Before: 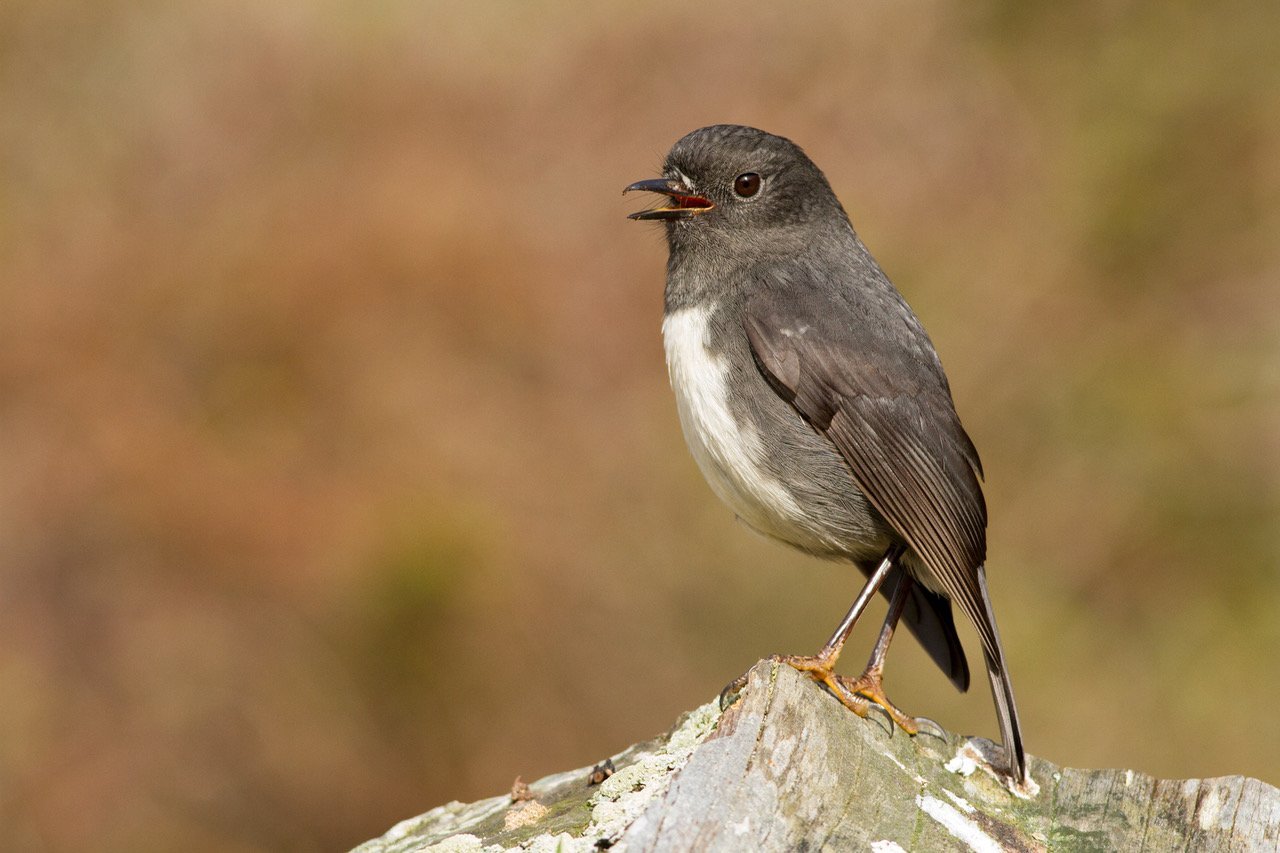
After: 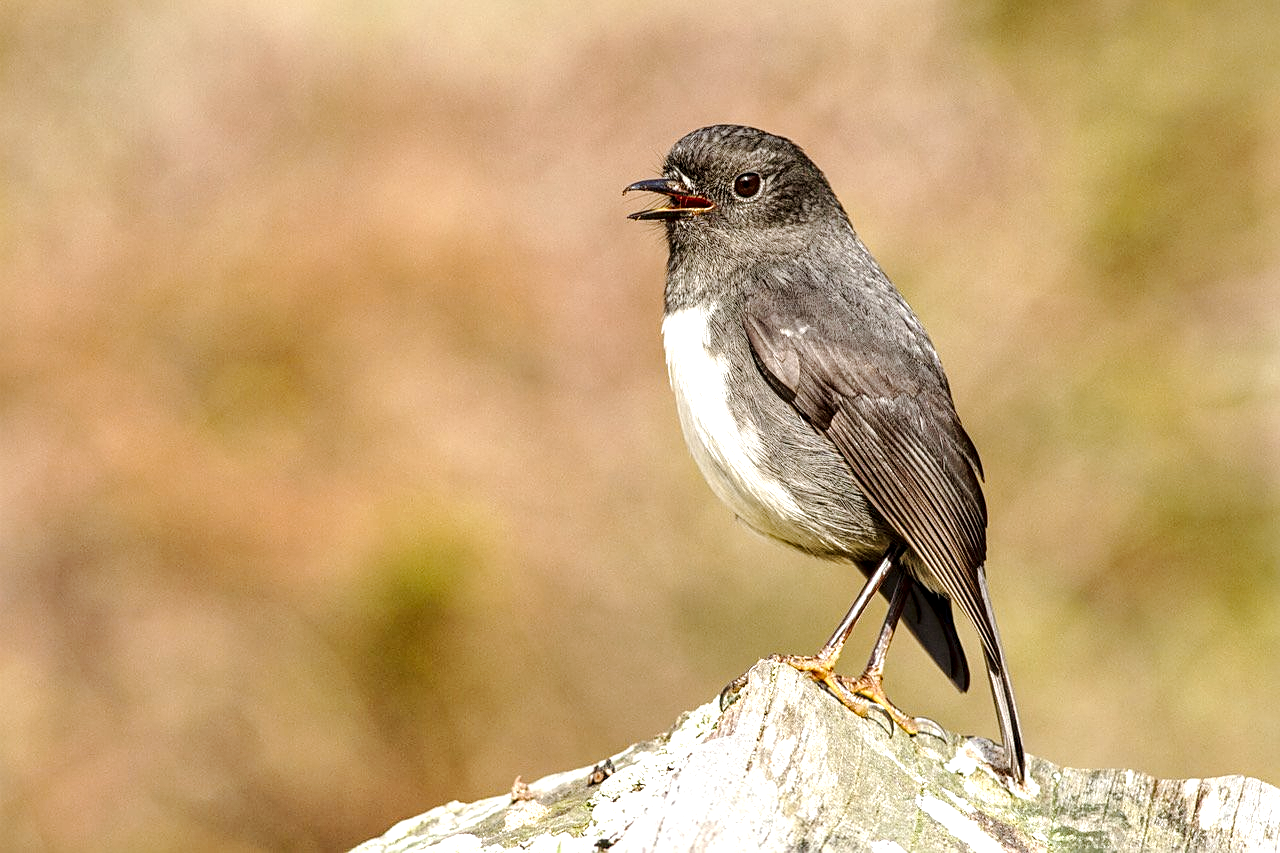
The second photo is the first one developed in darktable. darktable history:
tone curve: curves: ch0 [(0, 0) (0.003, 0.06) (0.011, 0.071) (0.025, 0.085) (0.044, 0.104) (0.069, 0.123) (0.1, 0.146) (0.136, 0.167) (0.177, 0.205) (0.224, 0.248) (0.277, 0.309) (0.335, 0.384) (0.399, 0.467) (0.468, 0.553) (0.543, 0.633) (0.623, 0.698) (0.709, 0.769) (0.801, 0.841) (0.898, 0.912) (1, 1)], preserve colors none
sharpen: on, module defaults
local contrast: highlights 60%, shadows 60%, detail 160%
exposure: exposure 0.648 EV, compensate highlight preservation false
